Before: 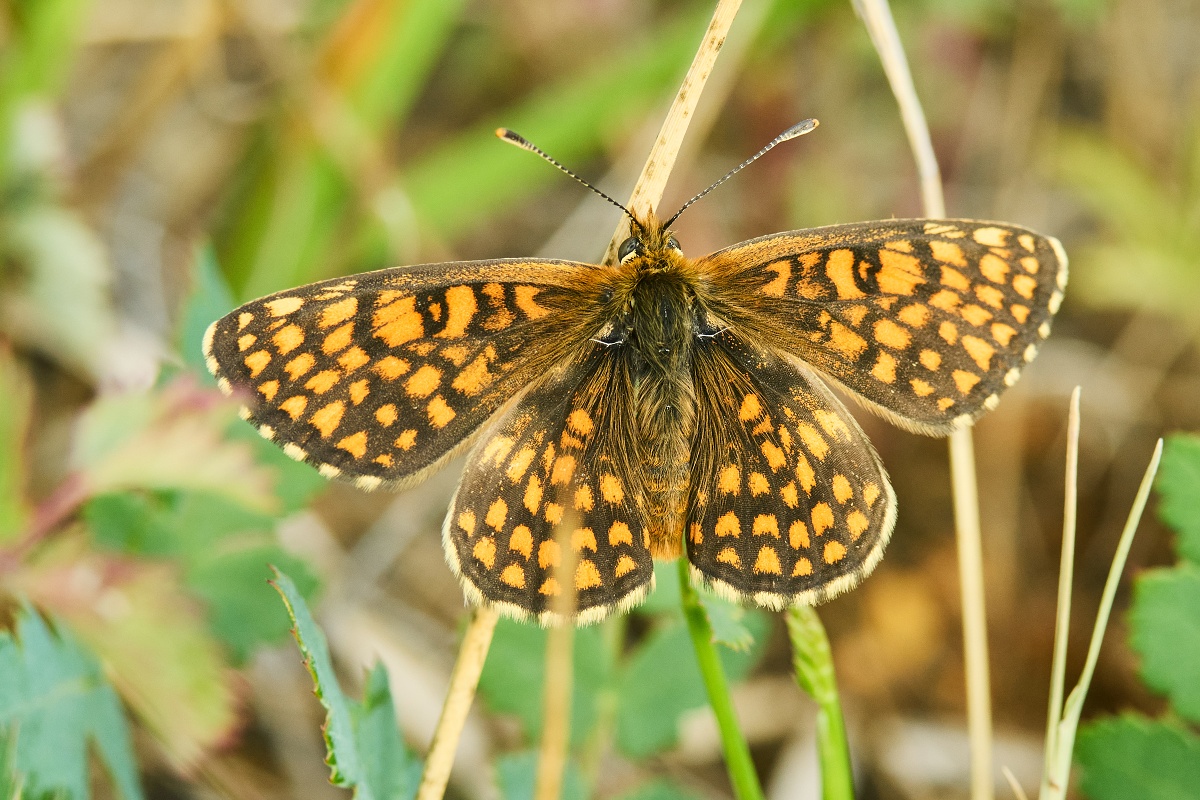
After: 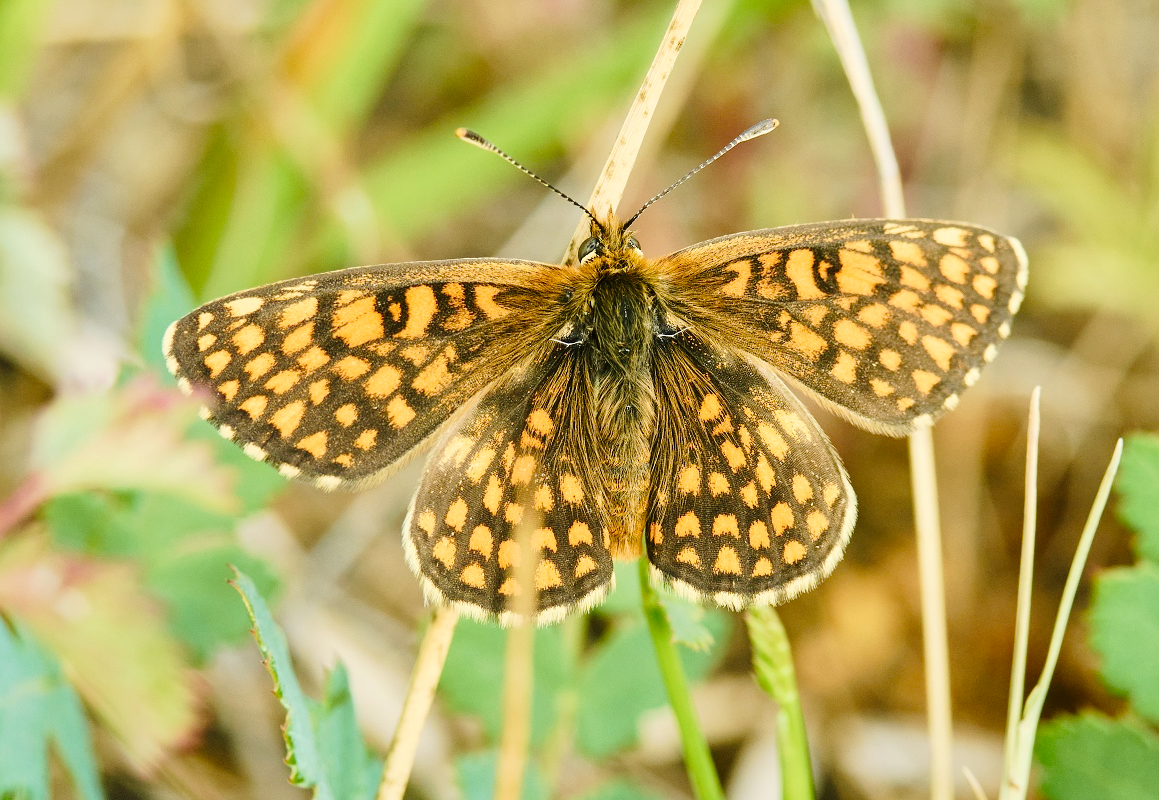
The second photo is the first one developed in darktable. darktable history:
crop and rotate: left 3.416%
velvia: on, module defaults
tone curve: curves: ch0 [(0, 0) (0.003, 0.002) (0.011, 0.007) (0.025, 0.016) (0.044, 0.027) (0.069, 0.045) (0.1, 0.077) (0.136, 0.114) (0.177, 0.166) (0.224, 0.241) (0.277, 0.328) (0.335, 0.413) (0.399, 0.498) (0.468, 0.572) (0.543, 0.638) (0.623, 0.711) (0.709, 0.786) (0.801, 0.853) (0.898, 0.929) (1, 1)], preserve colors none
